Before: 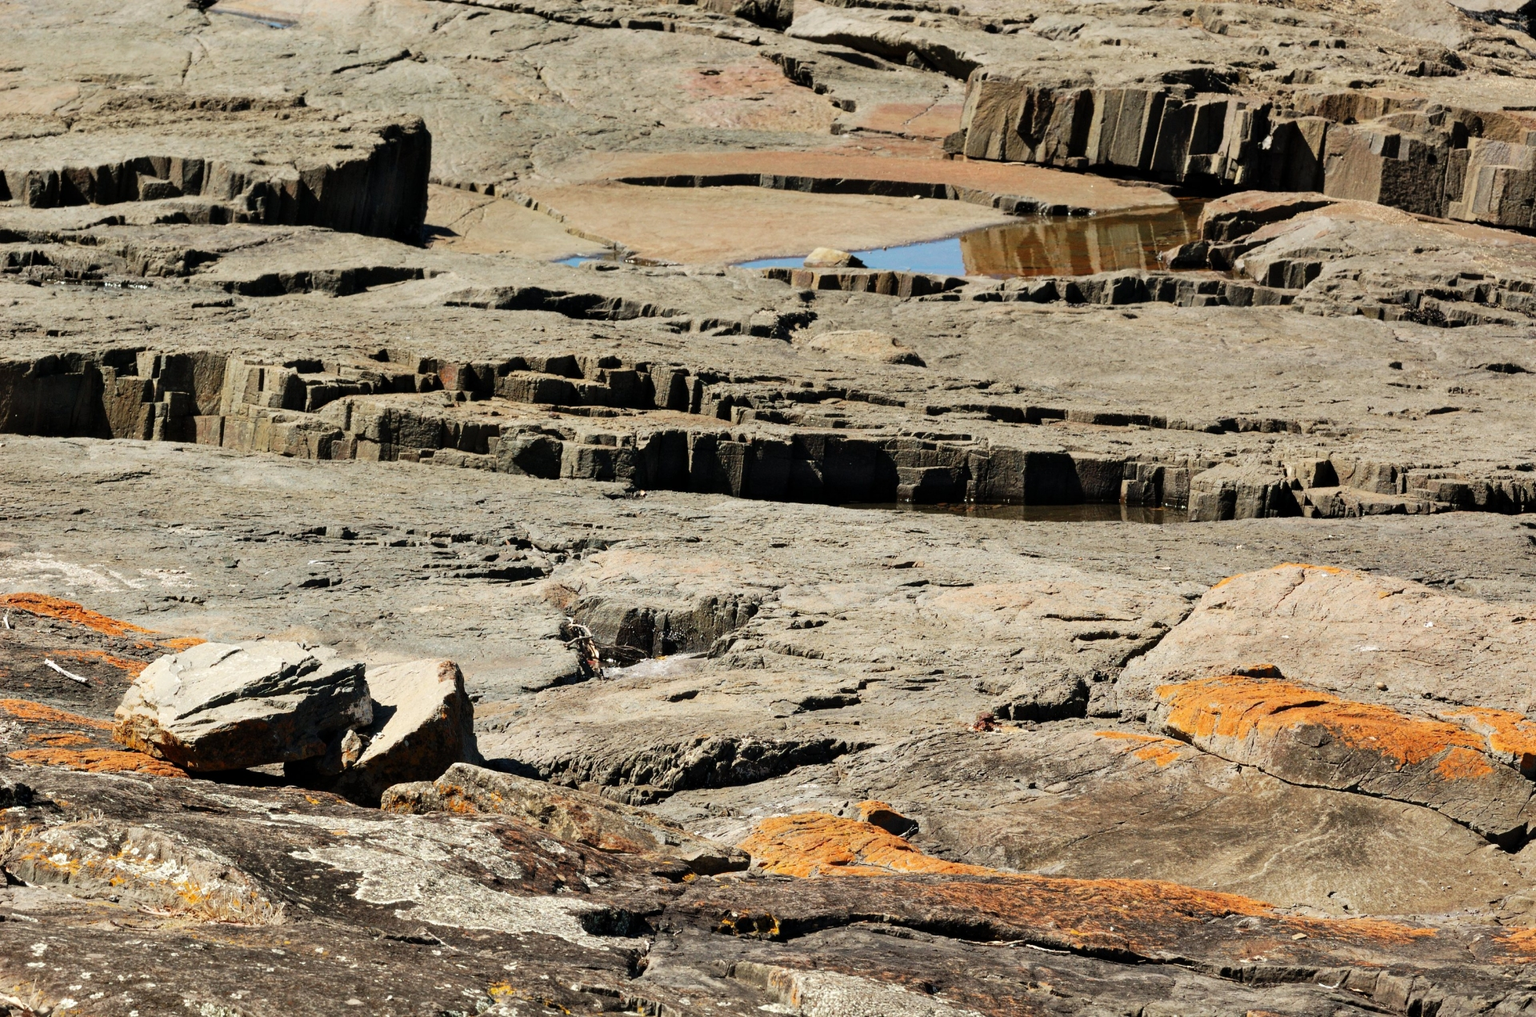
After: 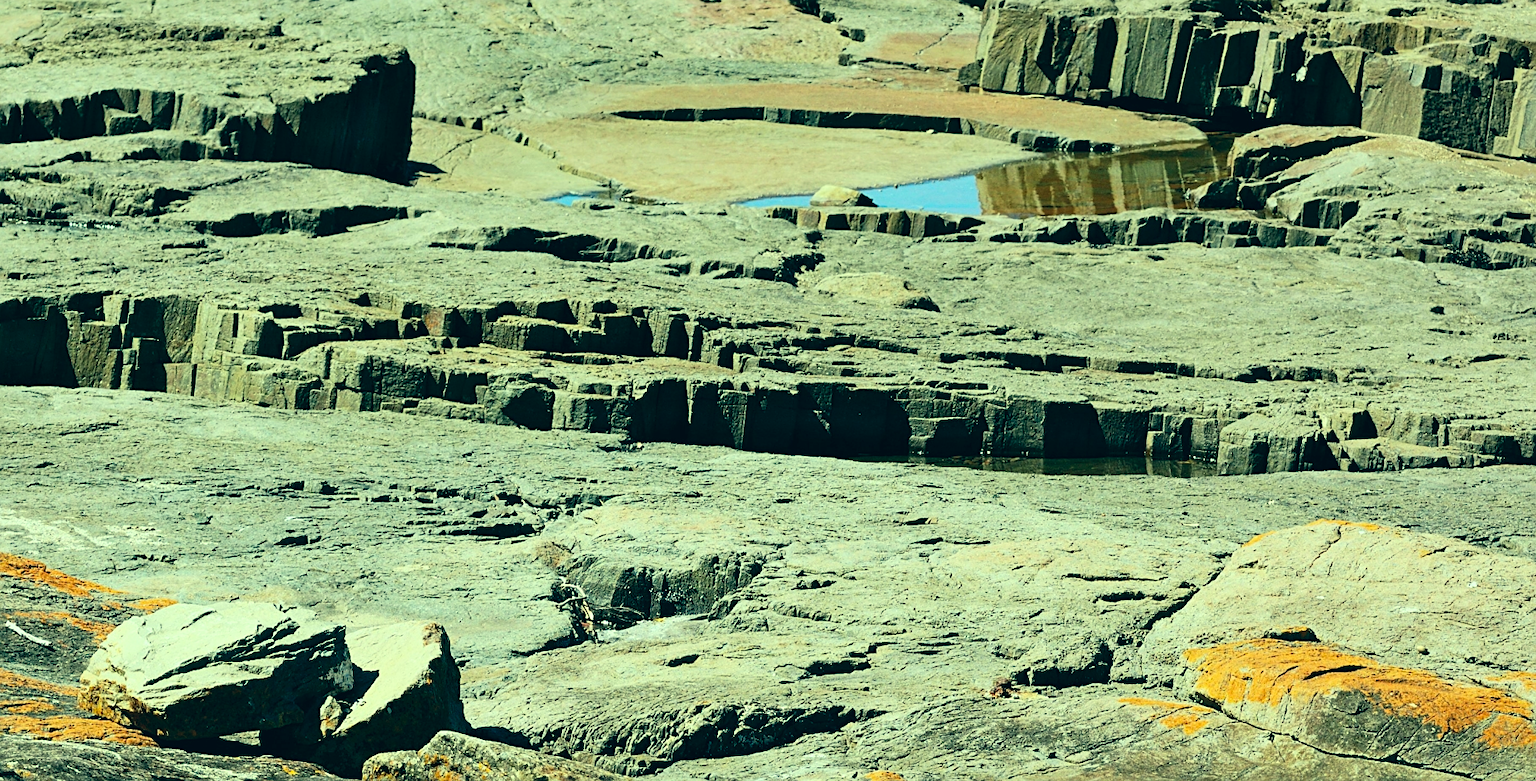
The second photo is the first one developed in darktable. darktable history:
color calibration: x 0.342, y 0.356, temperature 5148.65 K, saturation algorithm version 1 (2020)
sharpen: on, module defaults
color correction: highlights a* -19.33, highlights b* 9.8, shadows a* -20.81, shadows b* -11.14
crop: left 2.587%, top 7.173%, right 3.006%, bottom 20.273%
contrast brightness saturation: contrast 0.196, brightness 0.141, saturation 0.138
color zones: curves: ch0 [(0.068, 0.464) (0.25, 0.5) (0.48, 0.508) (0.75, 0.536) (0.886, 0.476) (0.967, 0.456)]; ch1 [(0.066, 0.456) (0.25, 0.5) (0.616, 0.508) (0.746, 0.56) (0.934, 0.444)]
